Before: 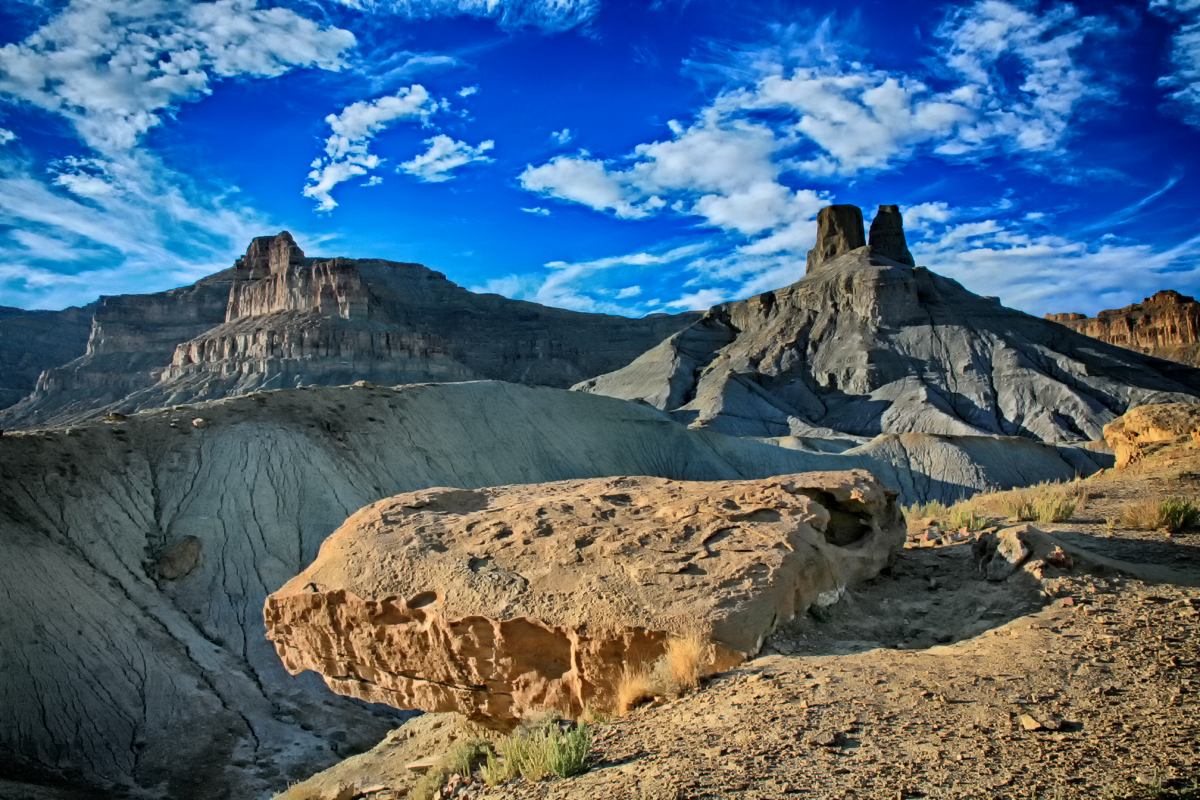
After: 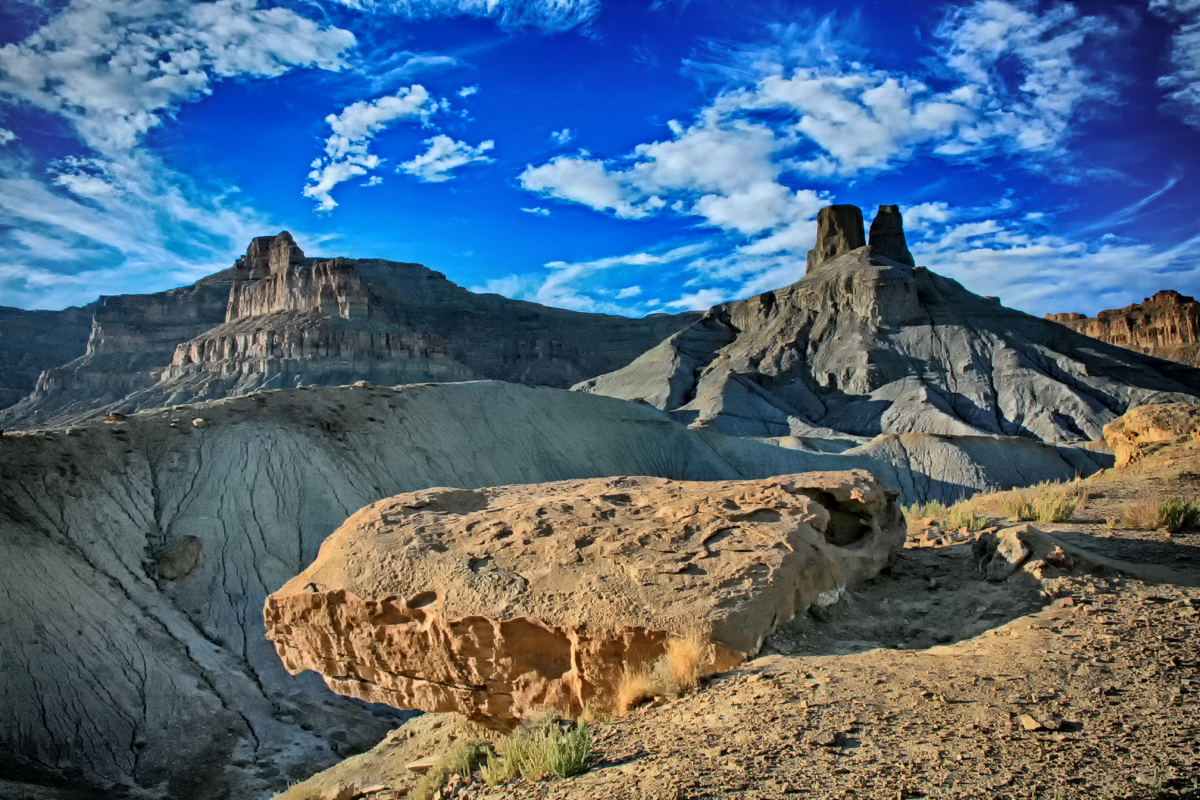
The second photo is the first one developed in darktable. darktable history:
vignetting: fall-off radius 81.94%
shadows and highlights: shadows 49, highlights -41, soften with gaussian
